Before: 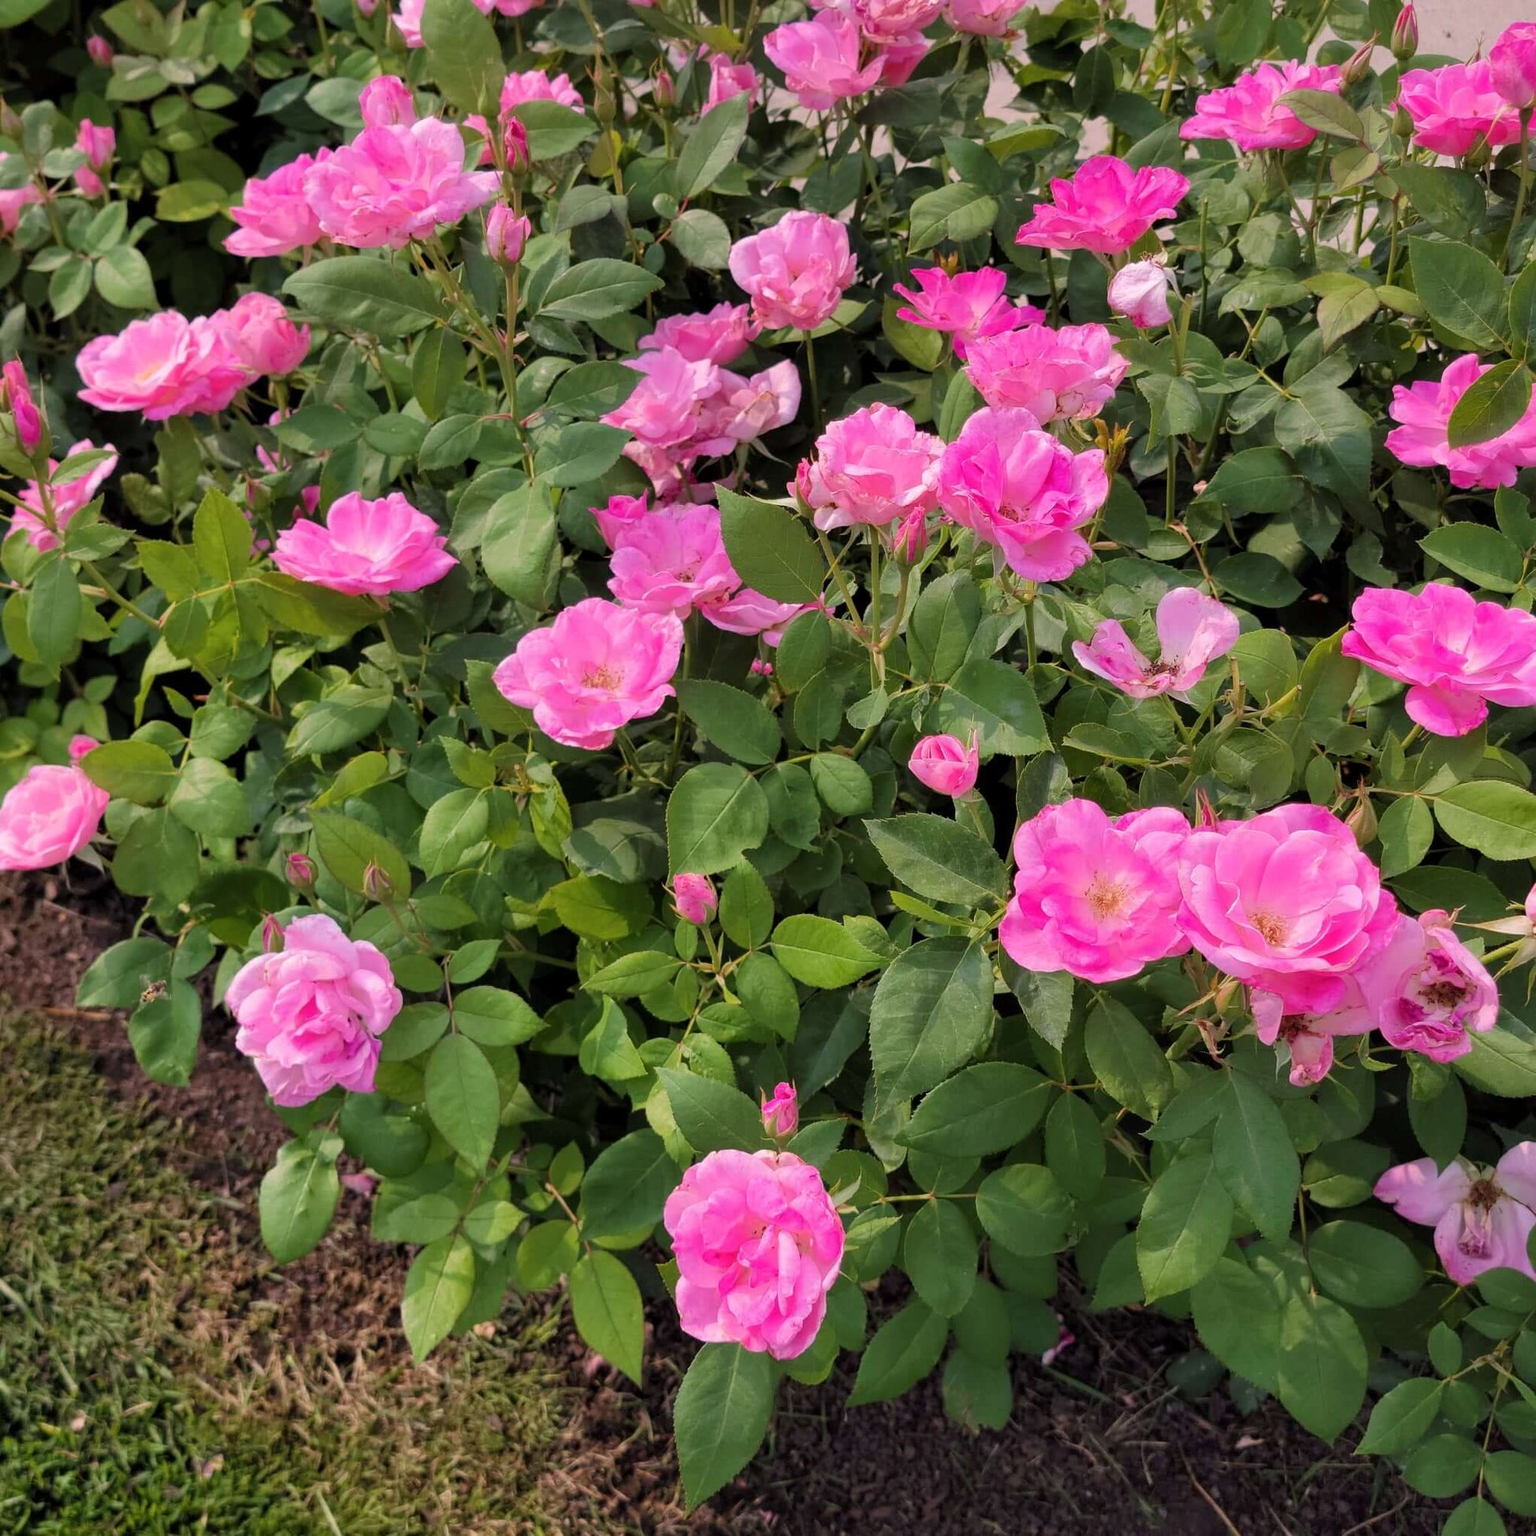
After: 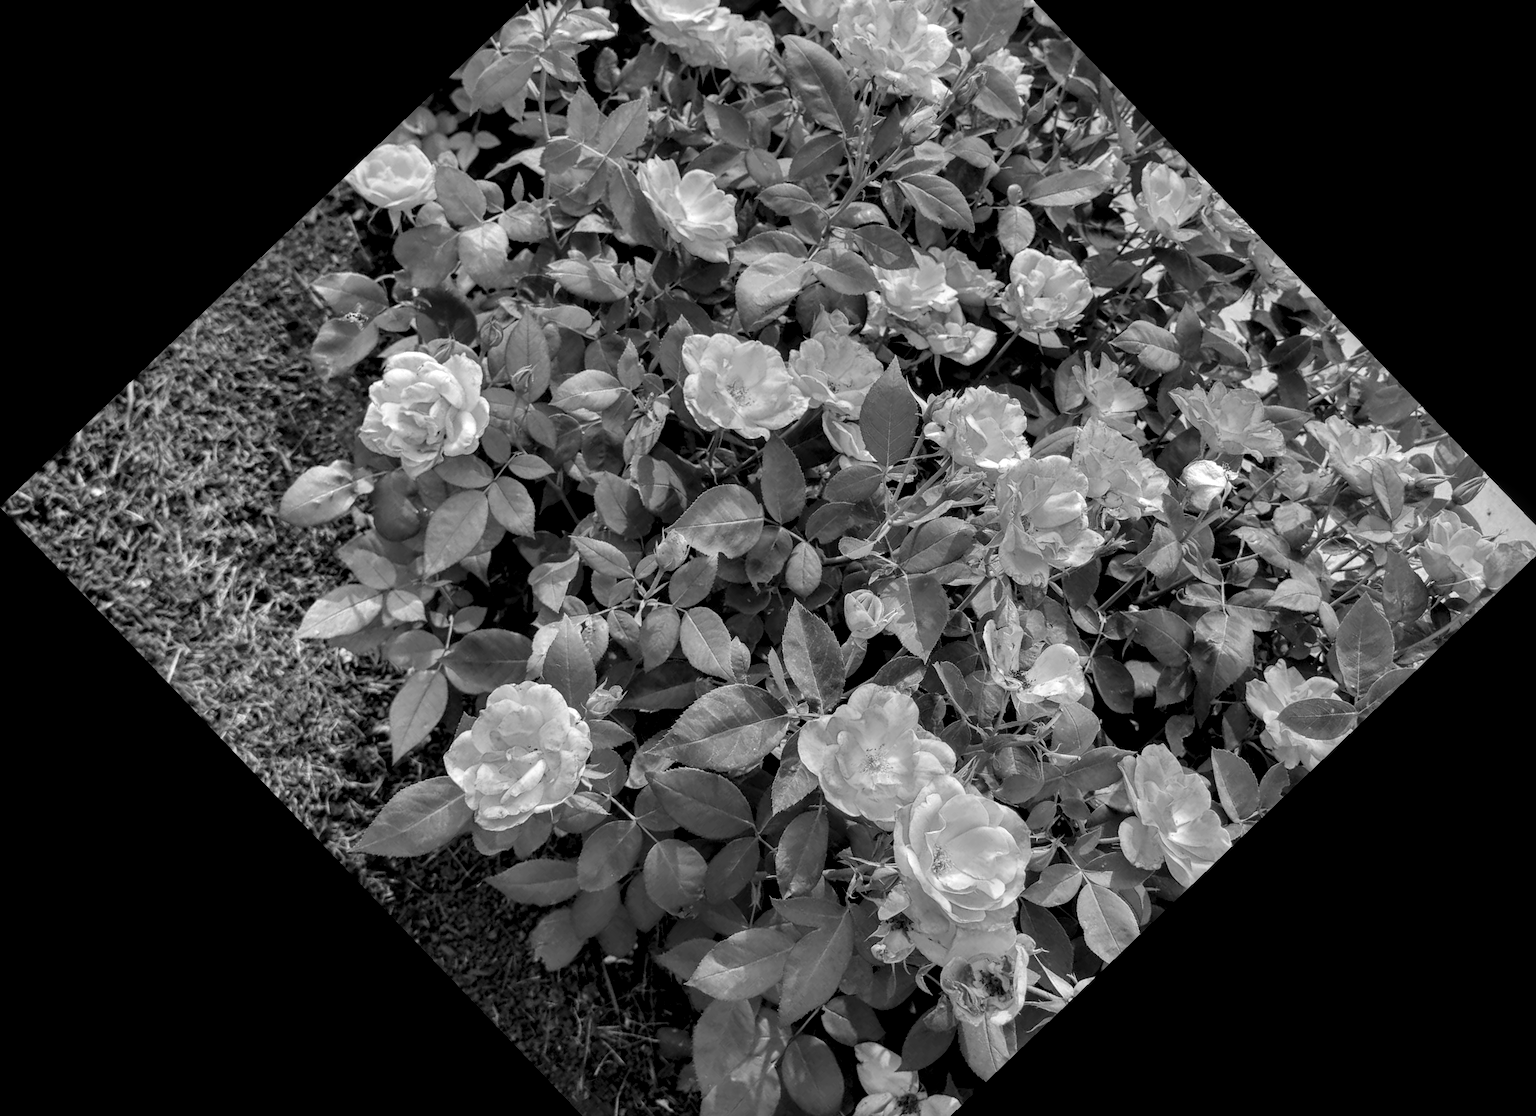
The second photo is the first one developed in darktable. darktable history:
local contrast: highlights 60%, shadows 60%, detail 160%
monochrome: a 32, b 64, size 2.3
crop and rotate: angle -46.26°, top 16.234%, right 0.912%, bottom 11.704%
